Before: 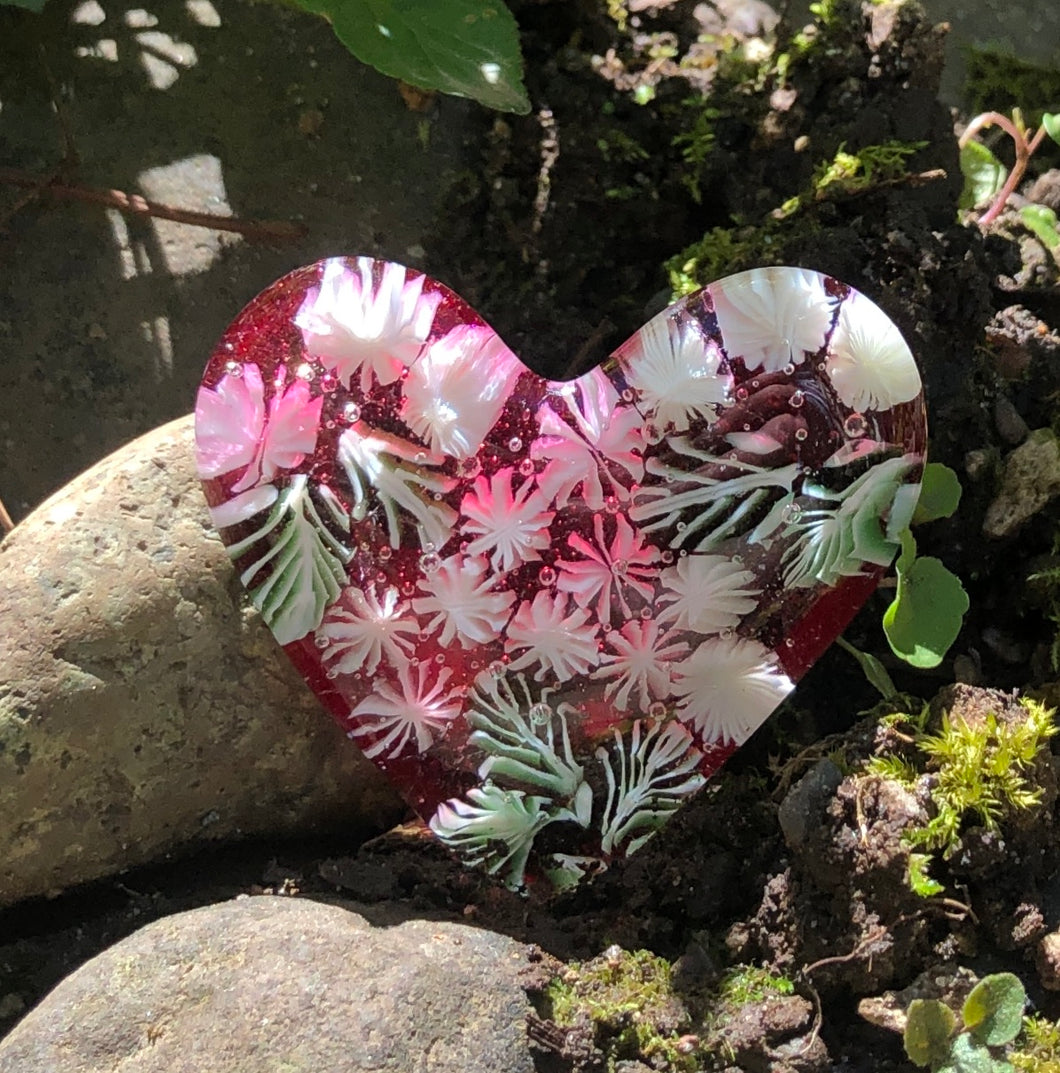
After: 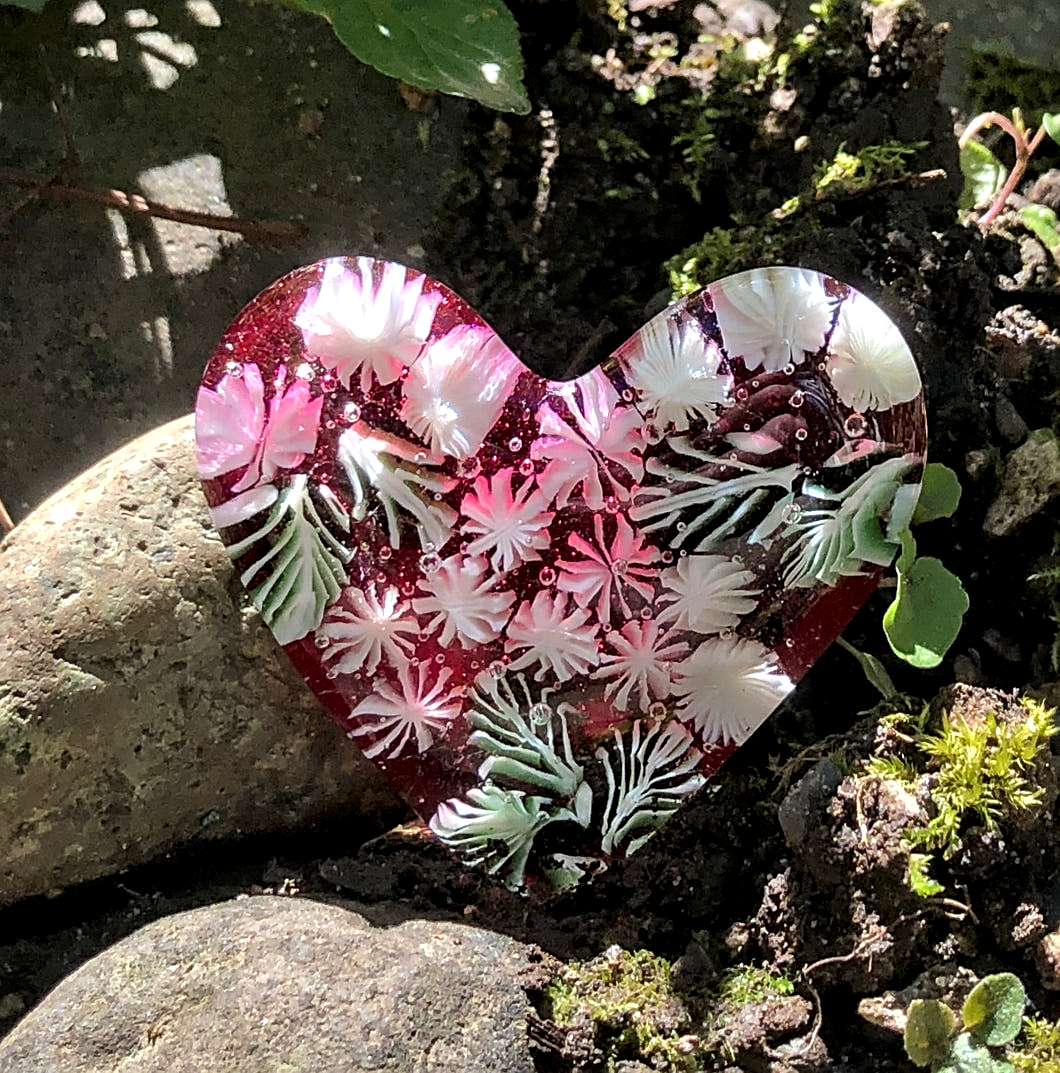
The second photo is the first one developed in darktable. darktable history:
sharpen: on, module defaults
contrast equalizer: y [[0.545, 0.572, 0.59, 0.59, 0.571, 0.545], [0.5 ×6], [0.5 ×6], [0 ×6], [0 ×6]]
local contrast: highlights 61%, shadows 106%, detail 107%, midtone range 0.529
bloom: size 3%, threshold 100%, strength 0%
